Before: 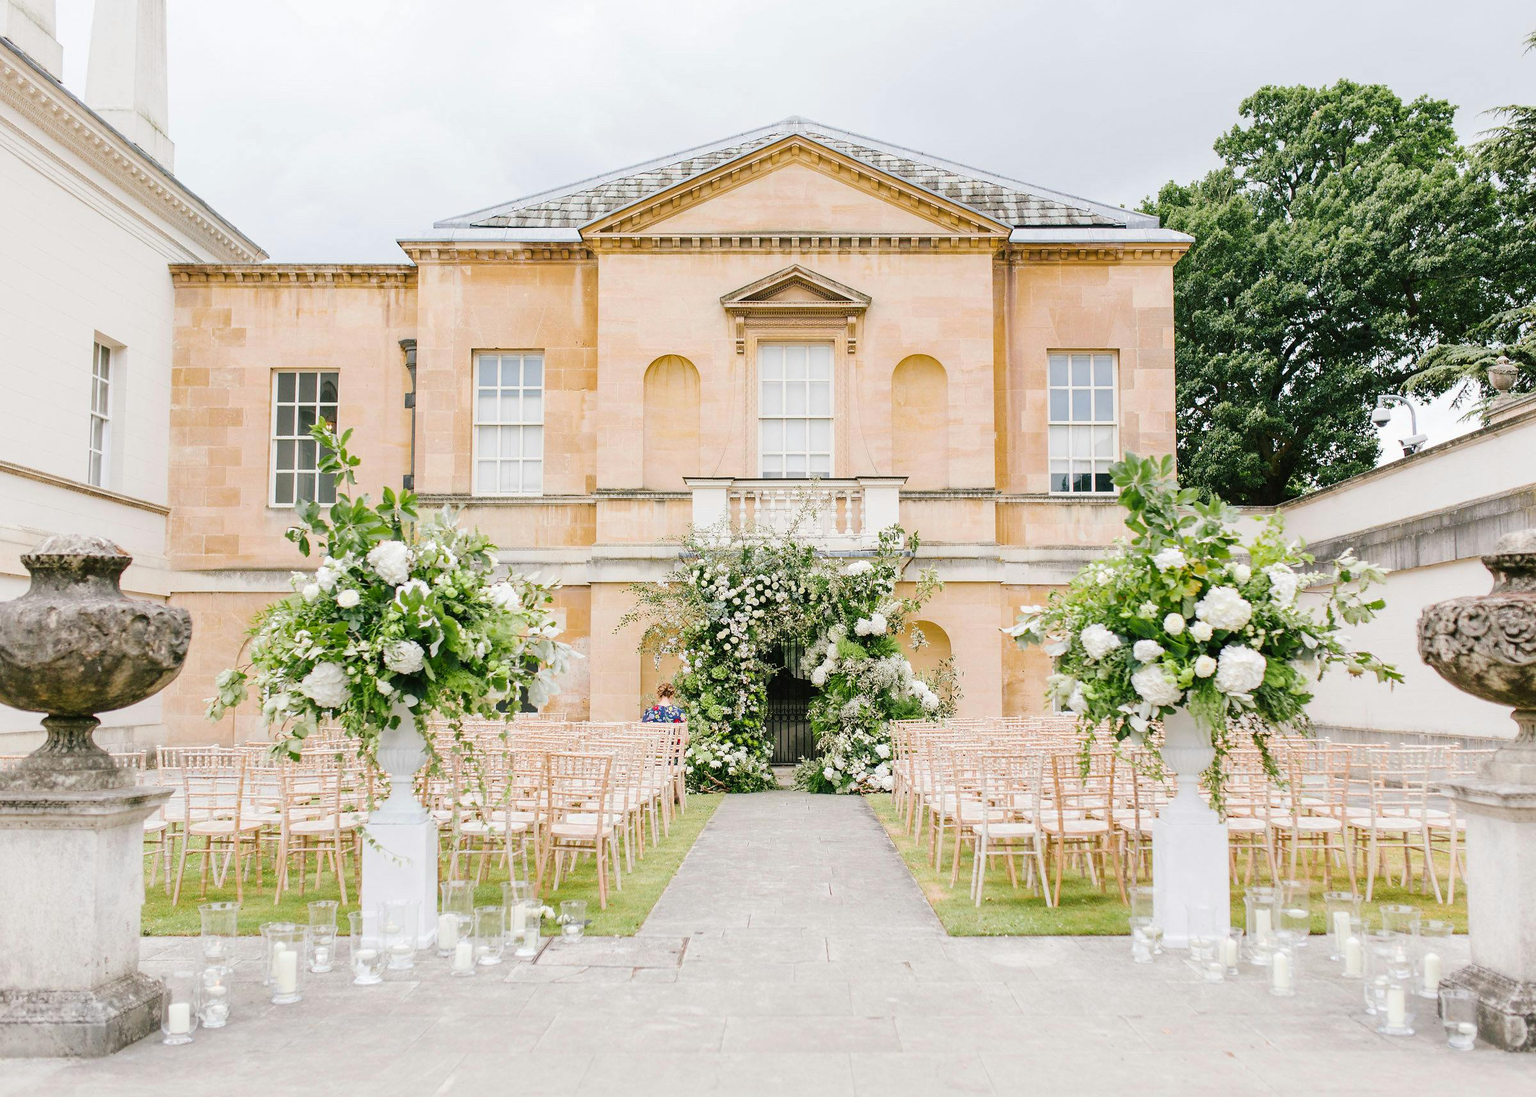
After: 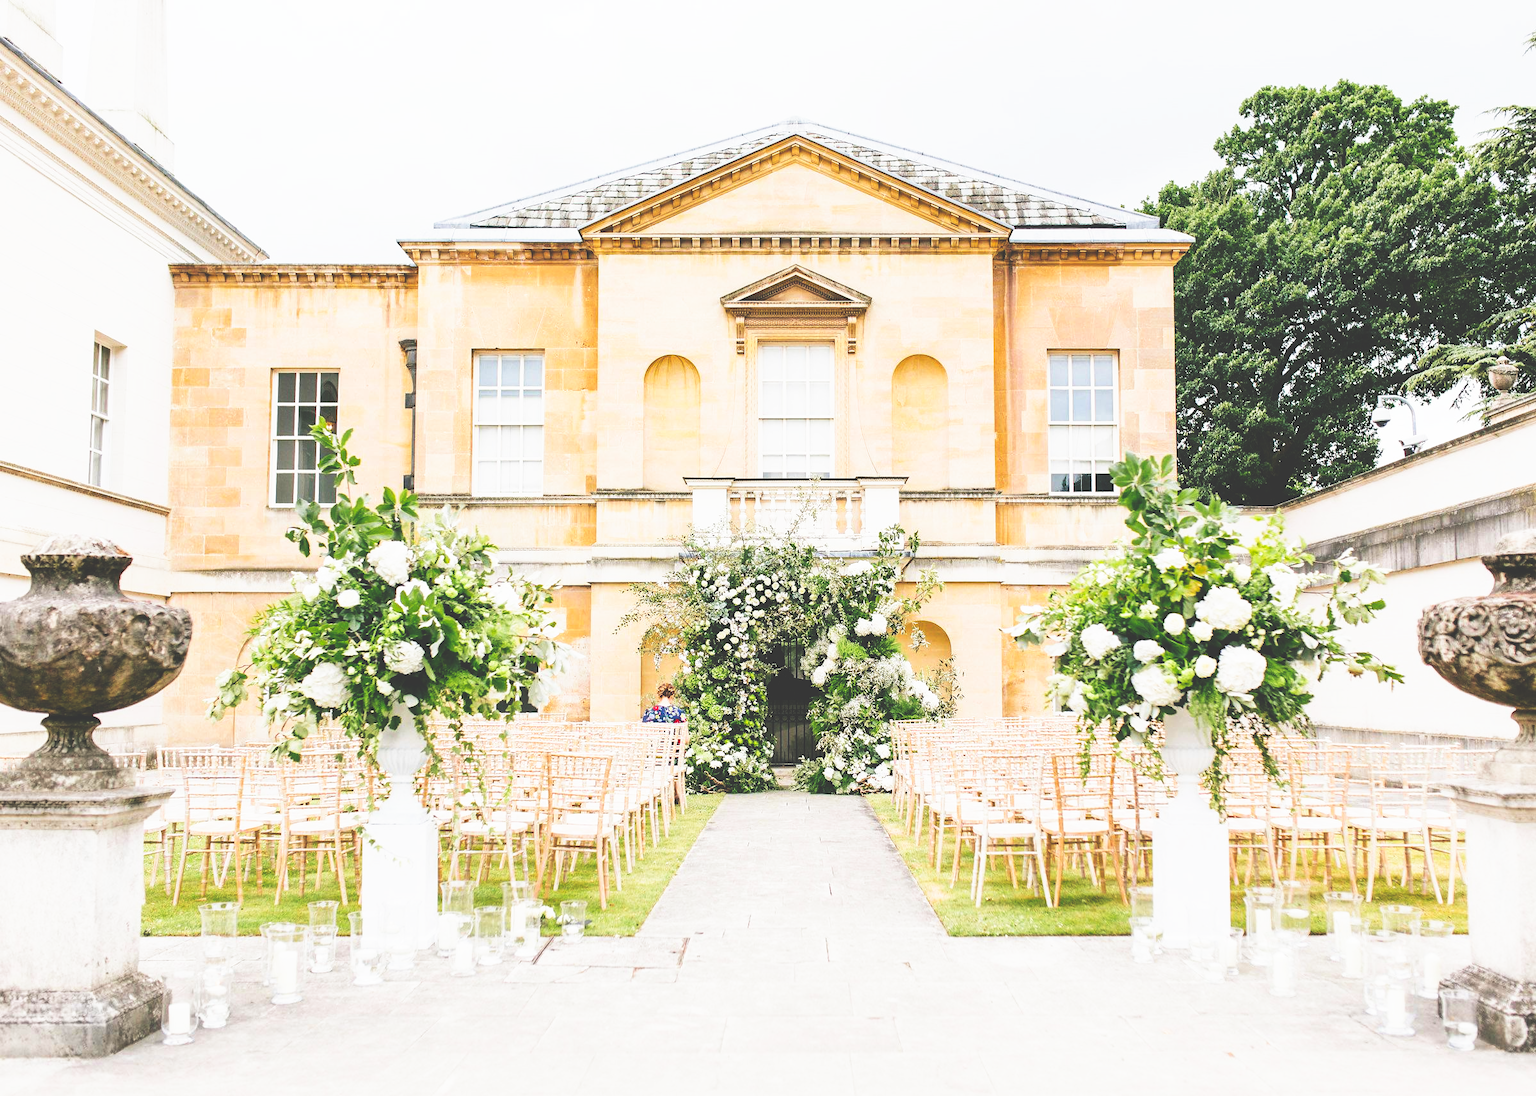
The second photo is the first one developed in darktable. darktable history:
base curve: curves: ch0 [(0, 0.036) (0.007, 0.037) (0.604, 0.887) (1, 1)], preserve colors none
